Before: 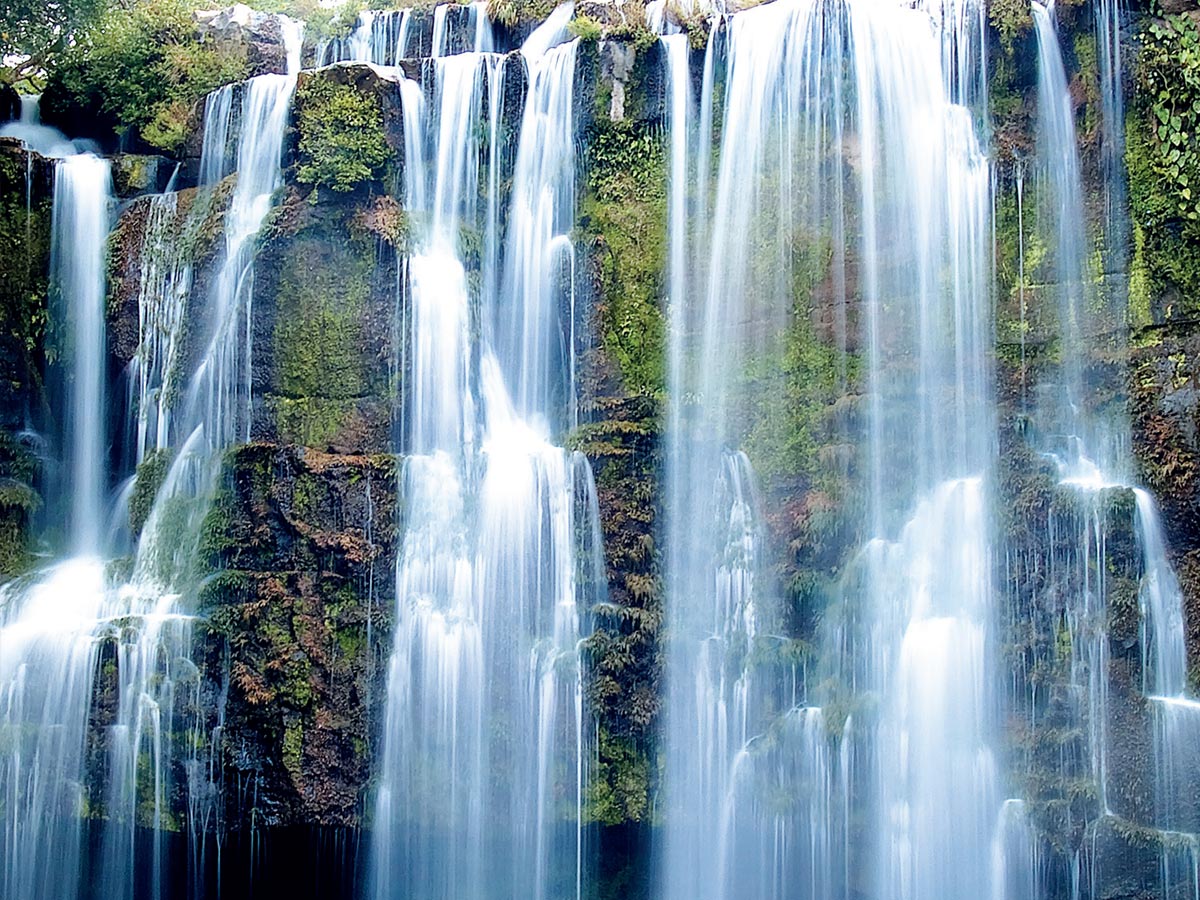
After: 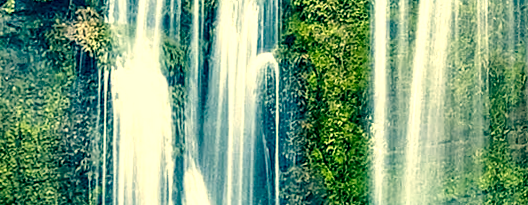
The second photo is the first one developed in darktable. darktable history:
shadows and highlights: low approximation 0.01, soften with gaussian
rotate and perspective: rotation -0.013°, lens shift (vertical) -0.027, lens shift (horizontal) 0.178, crop left 0.016, crop right 0.989, crop top 0.082, crop bottom 0.918
crop: left 28.64%, top 16.832%, right 26.637%, bottom 58.055%
color correction: highlights a* 1.83, highlights b* 34.02, shadows a* -36.68, shadows b* -5.48
local contrast: detail 203%
